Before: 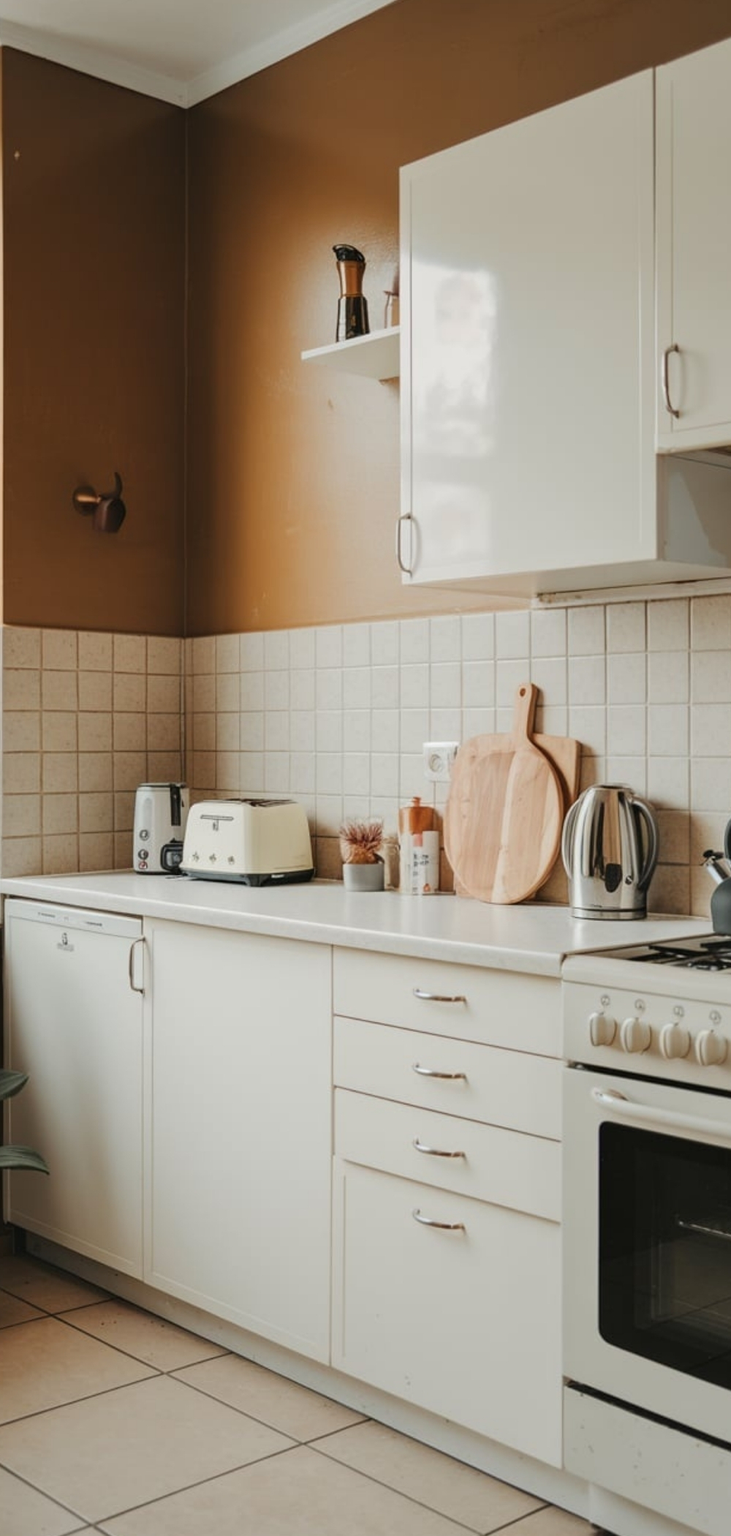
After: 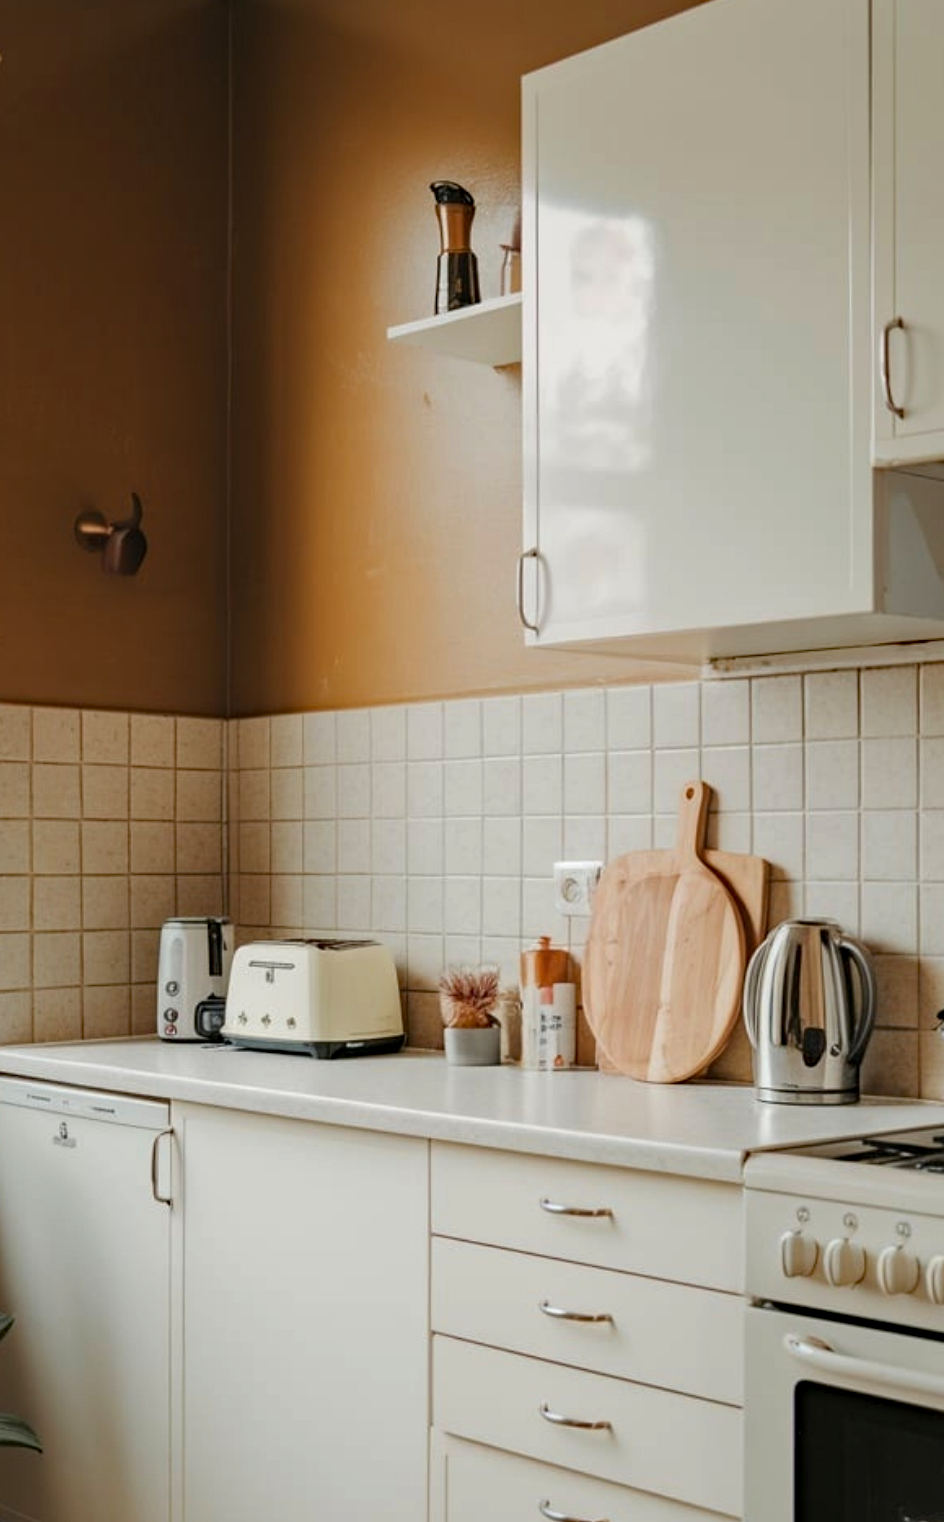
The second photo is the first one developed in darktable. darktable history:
haze removal: strength 0.296, distance 0.249, compatibility mode true, adaptive false
crop: left 2.581%, top 7.327%, right 3.013%, bottom 20.151%
